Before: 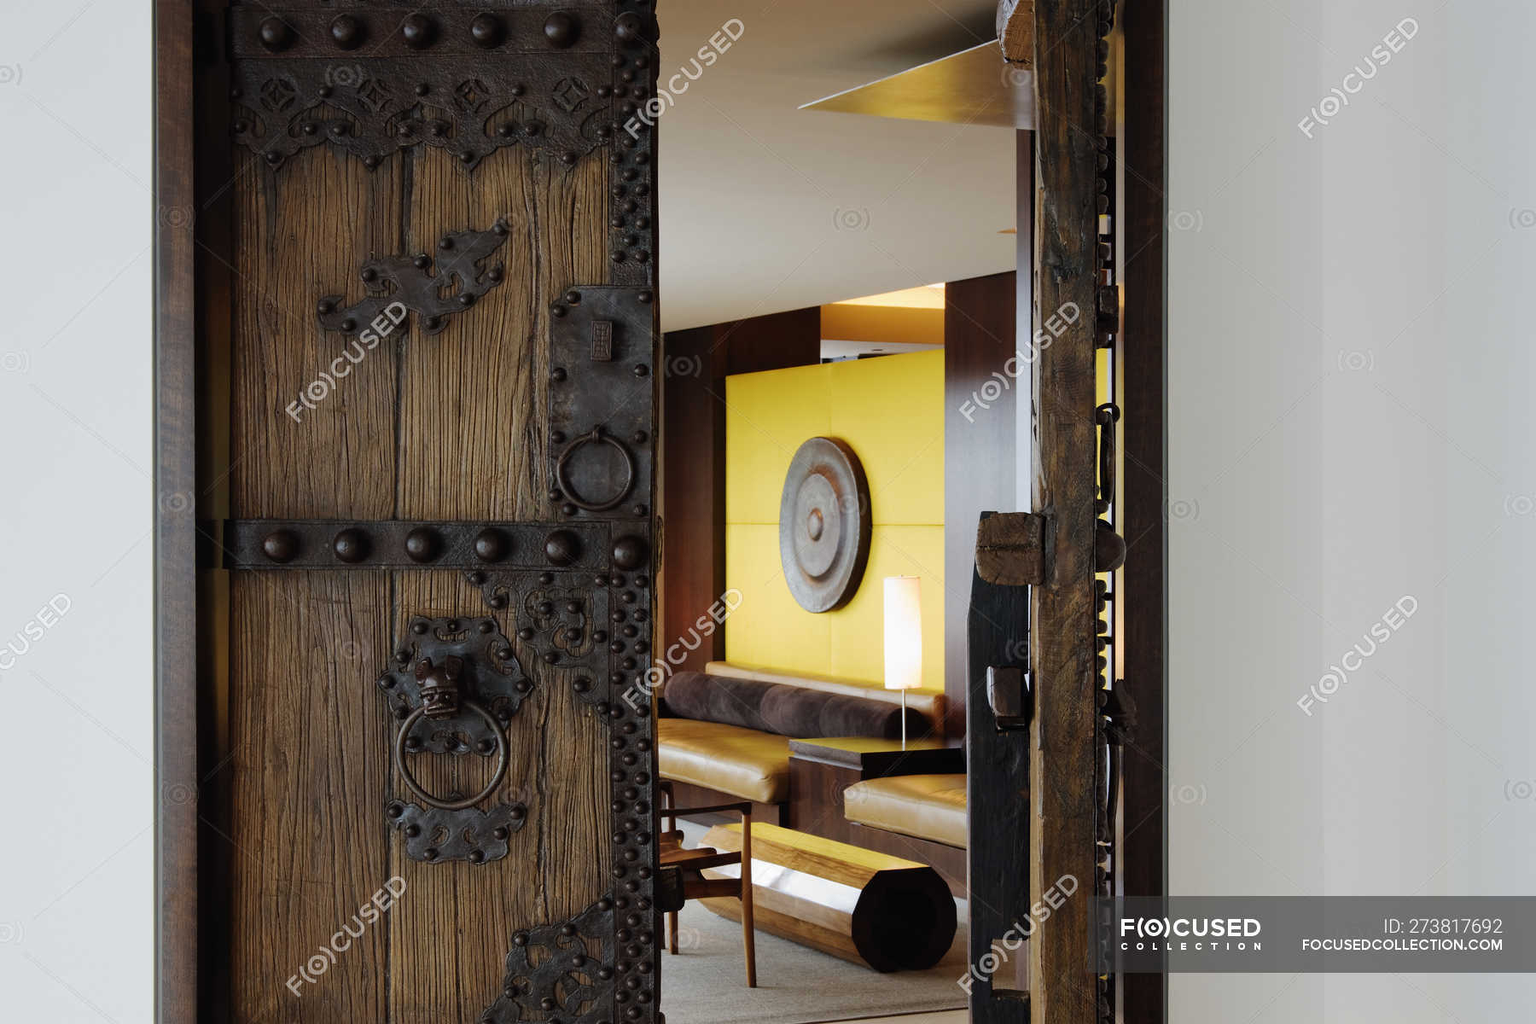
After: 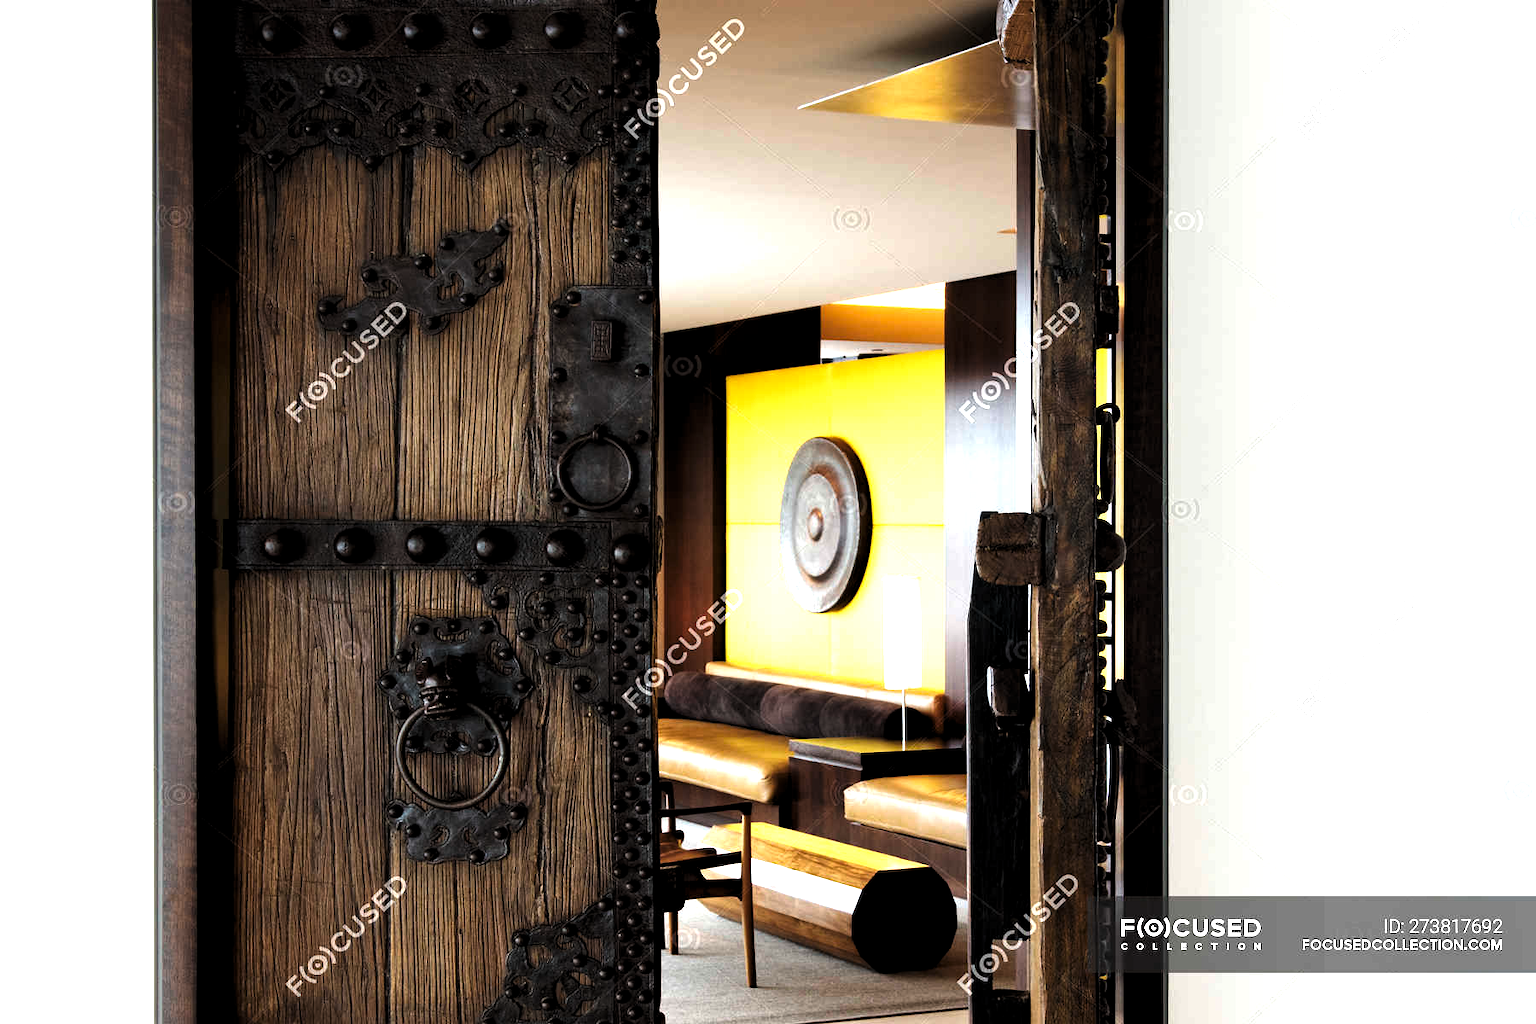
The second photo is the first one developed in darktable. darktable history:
exposure: exposure 1 EV, compensate exposure bias true, compensate highlight preservation false
levels: levels [0.101, 0.578, 0.953]
